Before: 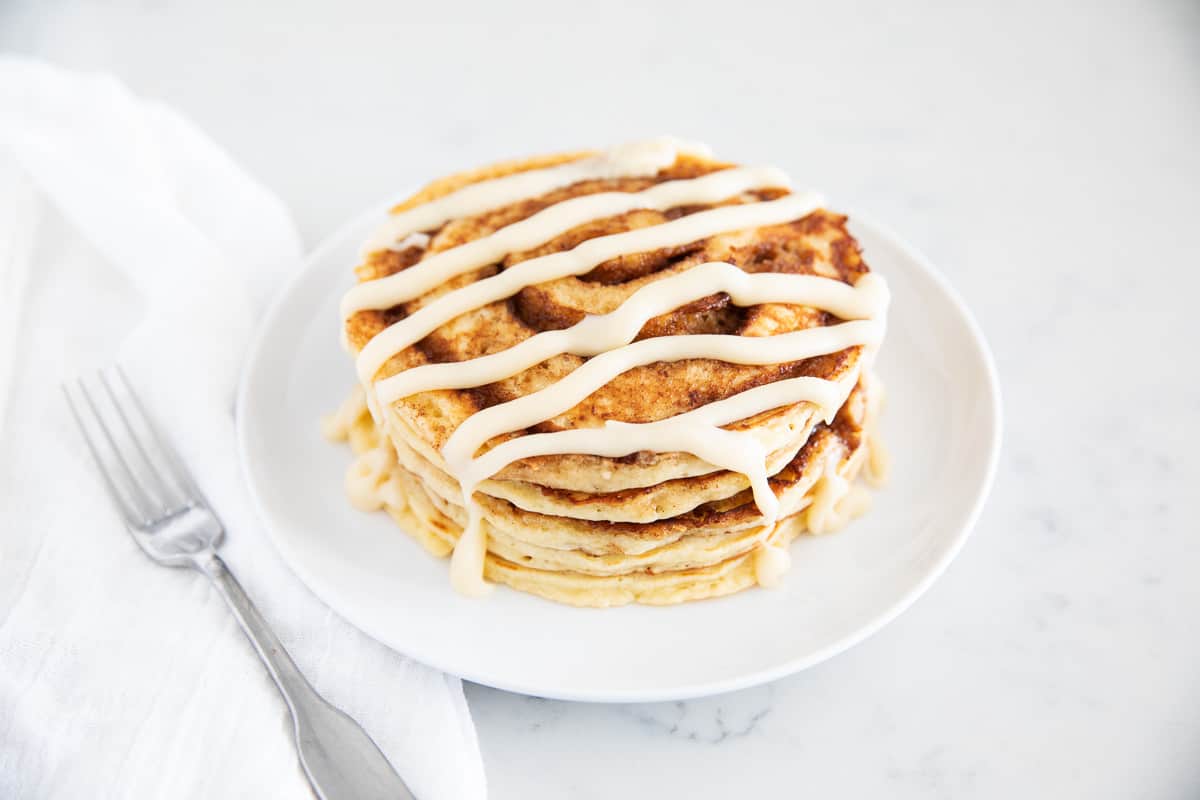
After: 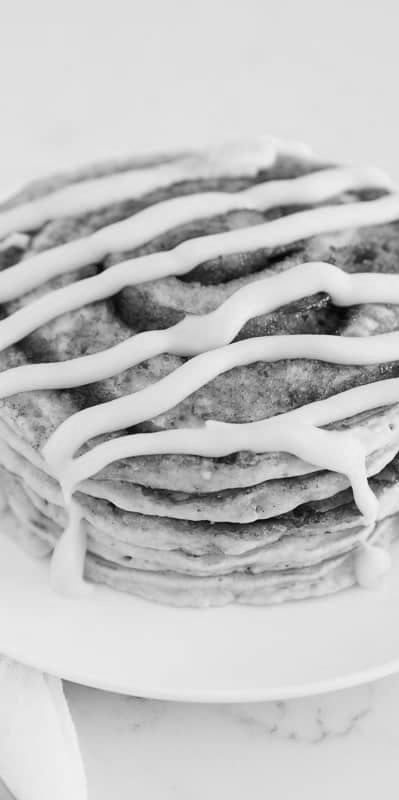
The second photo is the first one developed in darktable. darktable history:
color calibration: output gray [0.18, 0.41, 0.41, 0], gray › normalize channels true, illuminant same as pipeline (D50), adaptation XYZ, x 0.346, y 0.359, gamut compression 0
monochrome: a 32, b 64, size 2.3
crop: left 33.36%, right 33.36%
